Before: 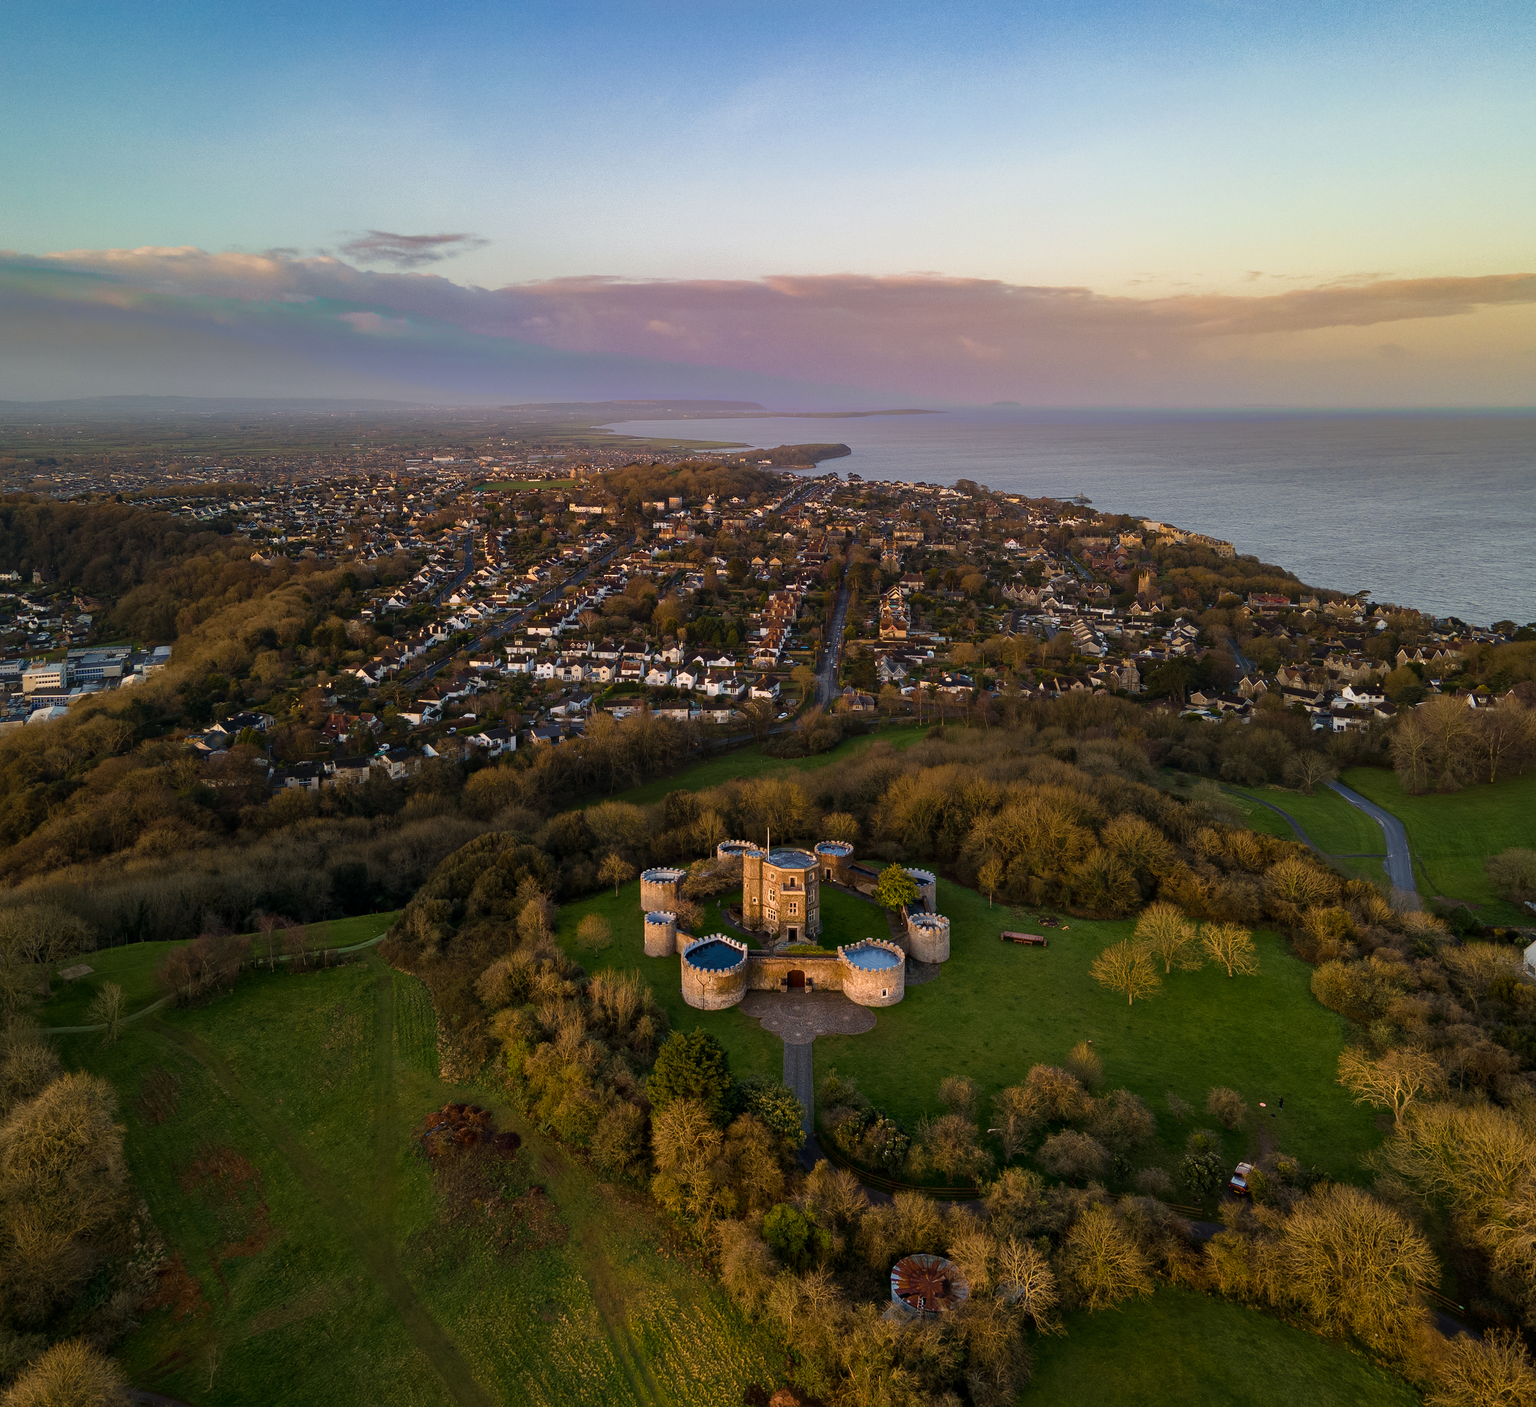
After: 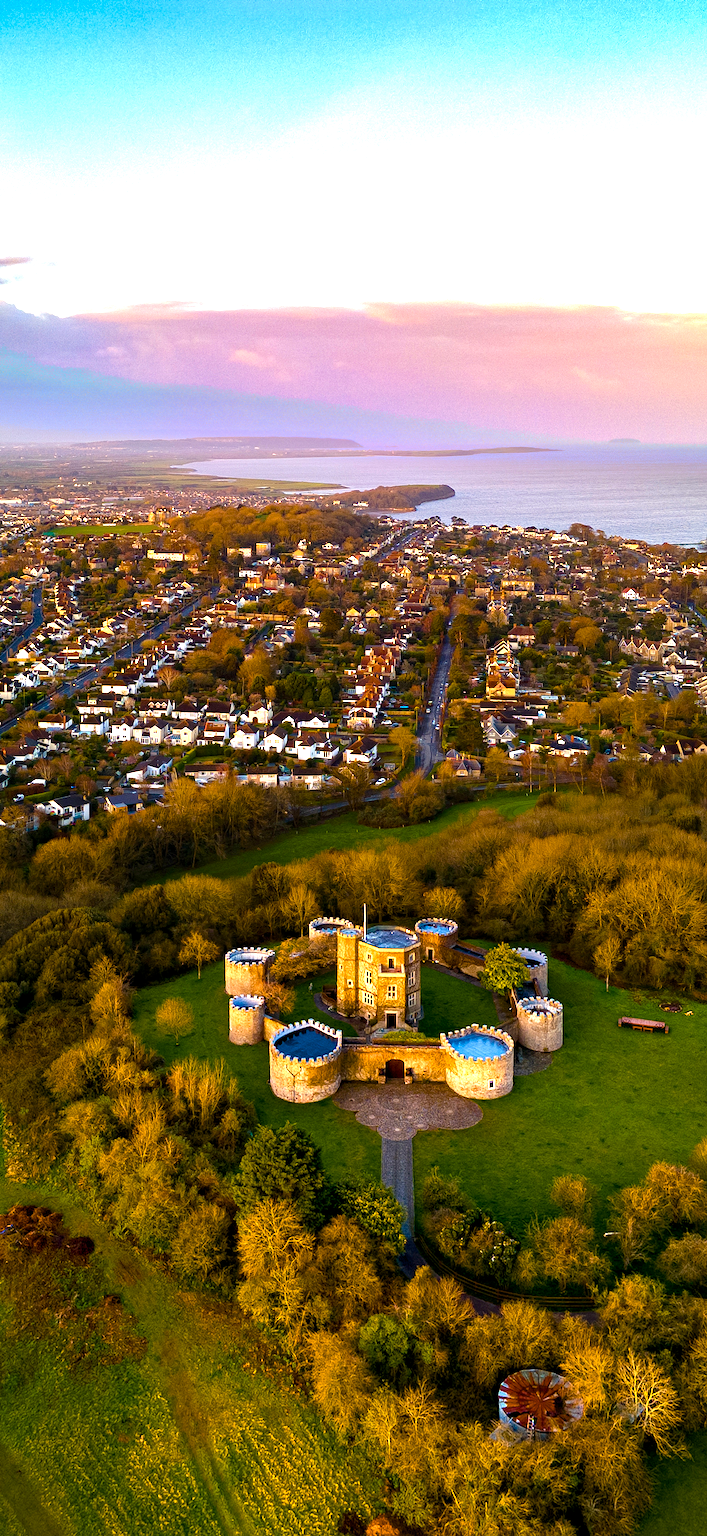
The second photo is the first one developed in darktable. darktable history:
color balance rgb: global offset › luminance -0.503%, linear chroma grading › global chroma 14.878%, perceptual saturation grading › global saturation 20%, perceptual saturation grading › highlights -24.737%, perceptual saturation grading › shadows 23.957%, global vibrance 30.398%, contrast 9.994%
crop: left 28.305%, right 29.489%
exposure: black level correction 0, exposure 1.298 EV, compensate highlight preservation false
haze removal: compatibility mode true, adaptive false
